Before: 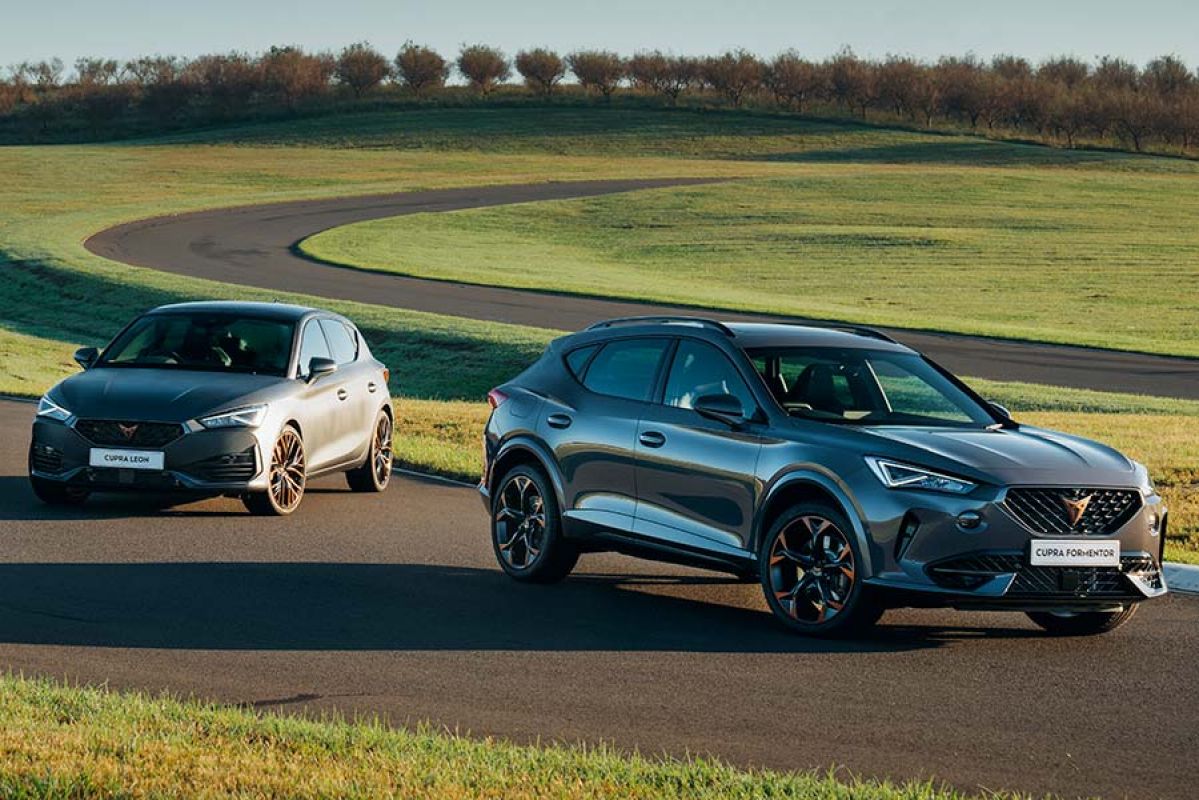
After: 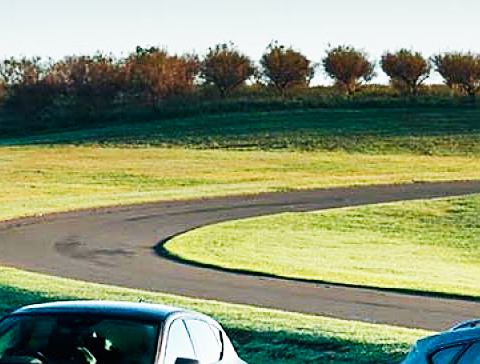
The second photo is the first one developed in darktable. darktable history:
base curve: curves: ch0 [(0, 0) (0.007, 0.004) (0.027, 0.03) (0.046, 0.07) (0.207, 0.54) (0.442, 0.872) (0.673, 0.972) (1, 1)], preserve colors none
shadows and highlights: radius 106.37, shadows 44.59, highlights -67.13, low approximation 0.01, soften with gaussian
crop and rotate: left 11.294%, top 0.102%, right 48.592%, bottom 54.361%
sharpen: on, module defaults
